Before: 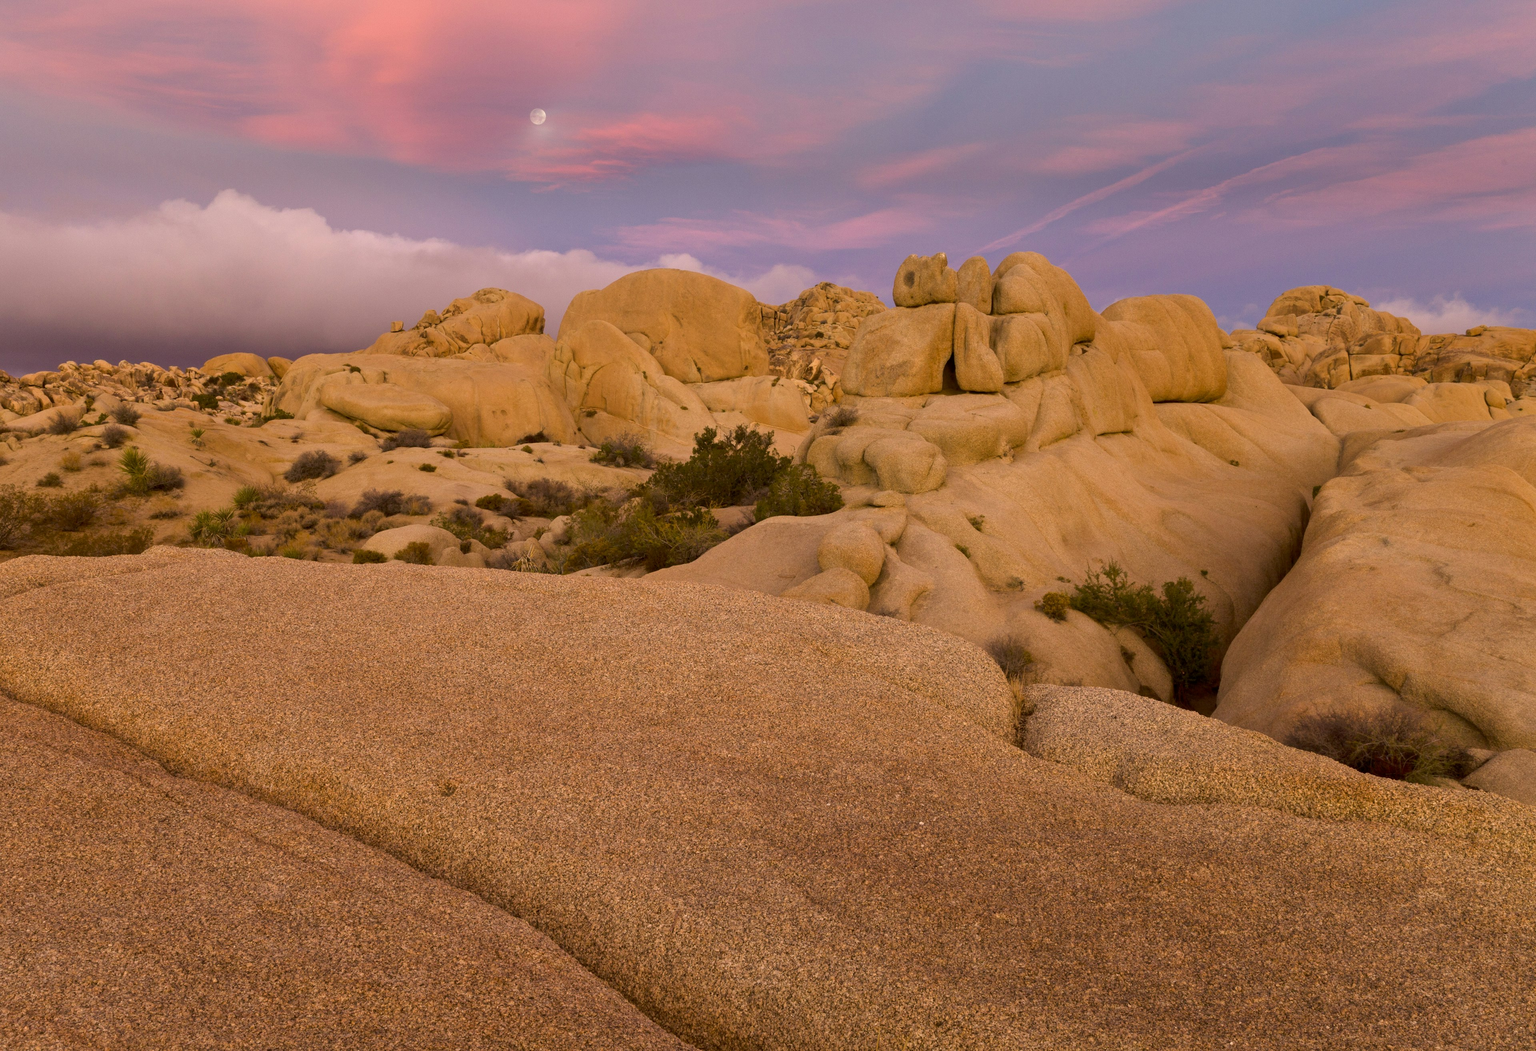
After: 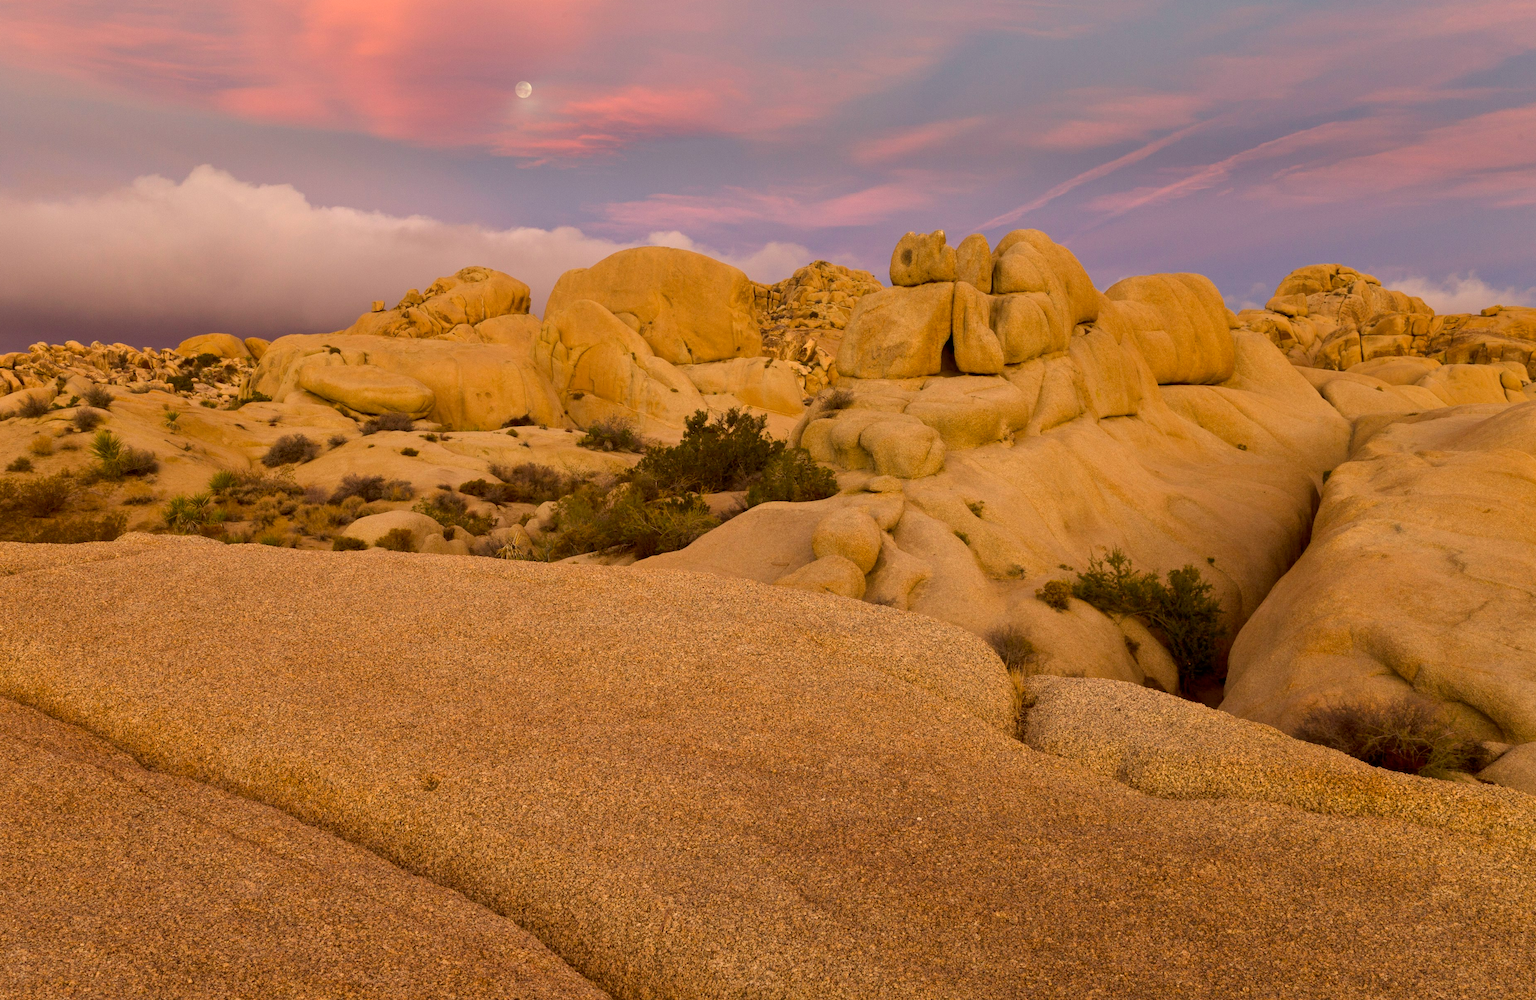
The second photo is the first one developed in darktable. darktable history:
crop: left 2.009%, top 2.854%, right 1.043%, bottom 4.834%
color correction: highlights a* -5.75, highlights b* 10.66
